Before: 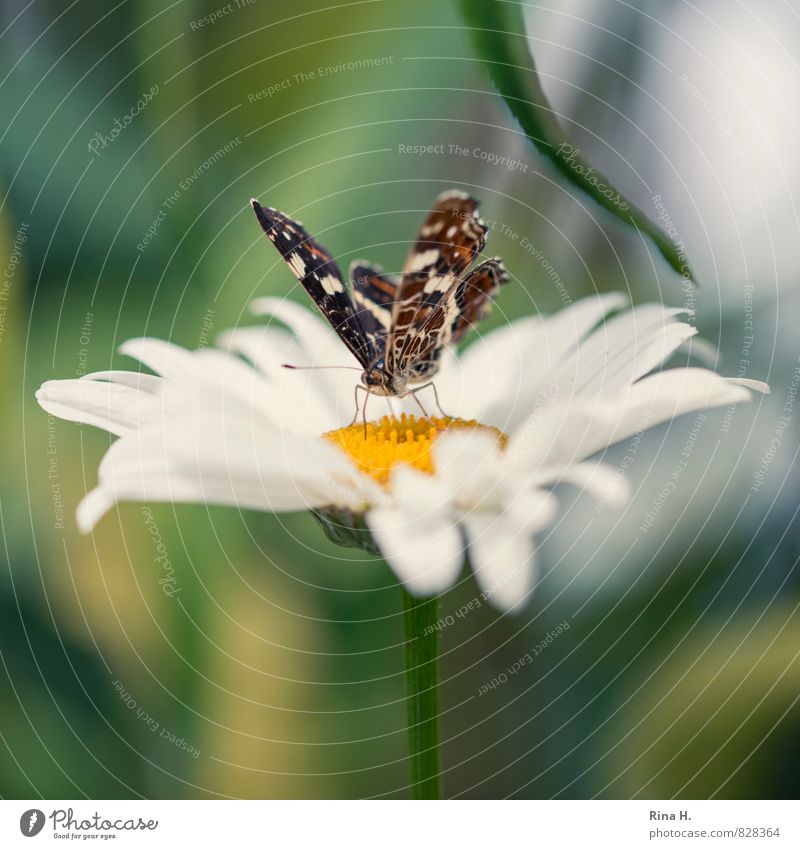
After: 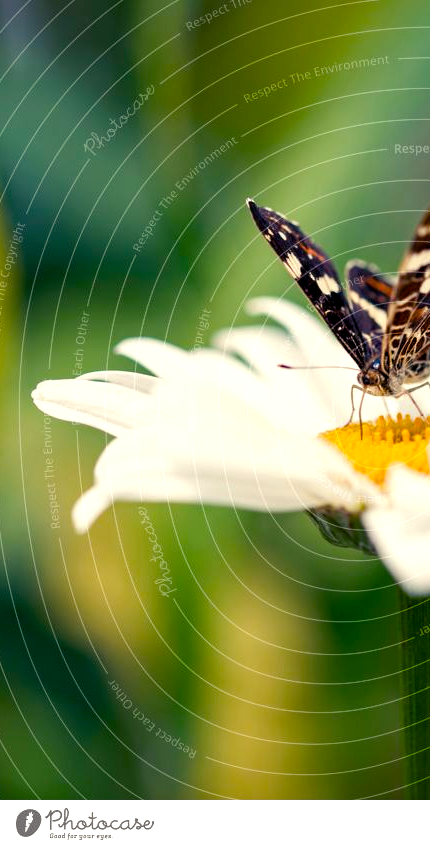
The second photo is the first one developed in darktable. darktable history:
color balance rgb: shadows lift › luminance -21.66%, shadows lift › chroma 6.57%, shadows lift › hue 270°, power › chroma 0.68%, power › hue 60°, highlights gain › luminance 6.08%, highlights gain › chroma 1.33%, highlights gain › hue 90°, global offset › luminance -0.87%, perceptual saturation grading › global saturation 26.86%, perceptual saturation grading › highlights -28.39%, perceptual saturation grading › mid-tones 15.22%, perceptual saturation grading › shadows 33.98%, perceptual brilliance grading › highlights 10%, perceptual brilliance grading › mid-tones 5%
crop: left 0.587%, right 45.588%, bottom 0.086%
